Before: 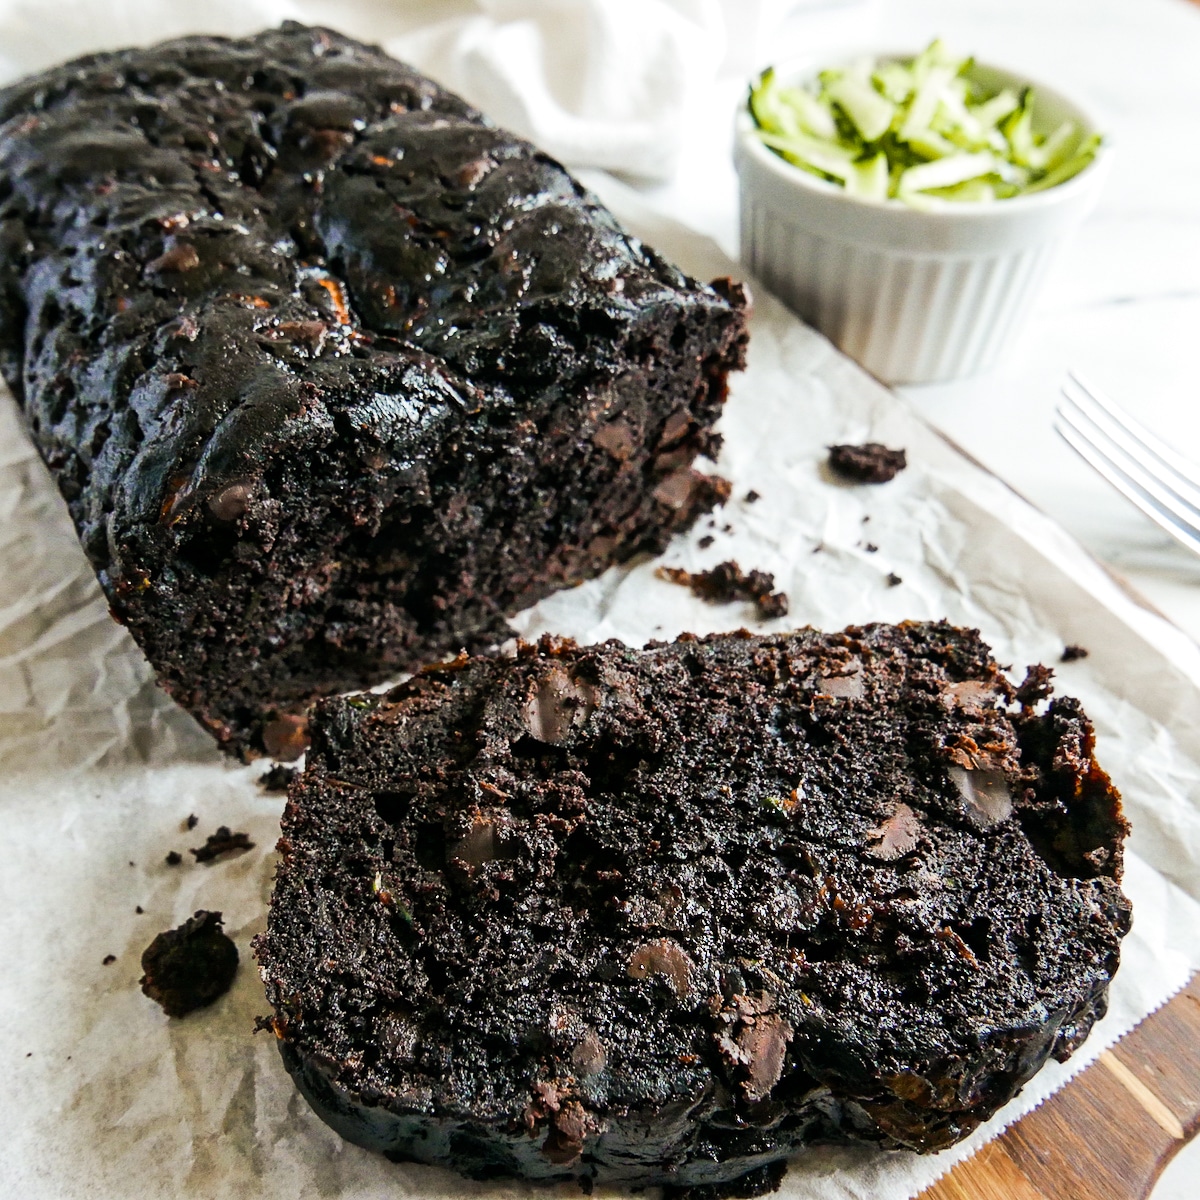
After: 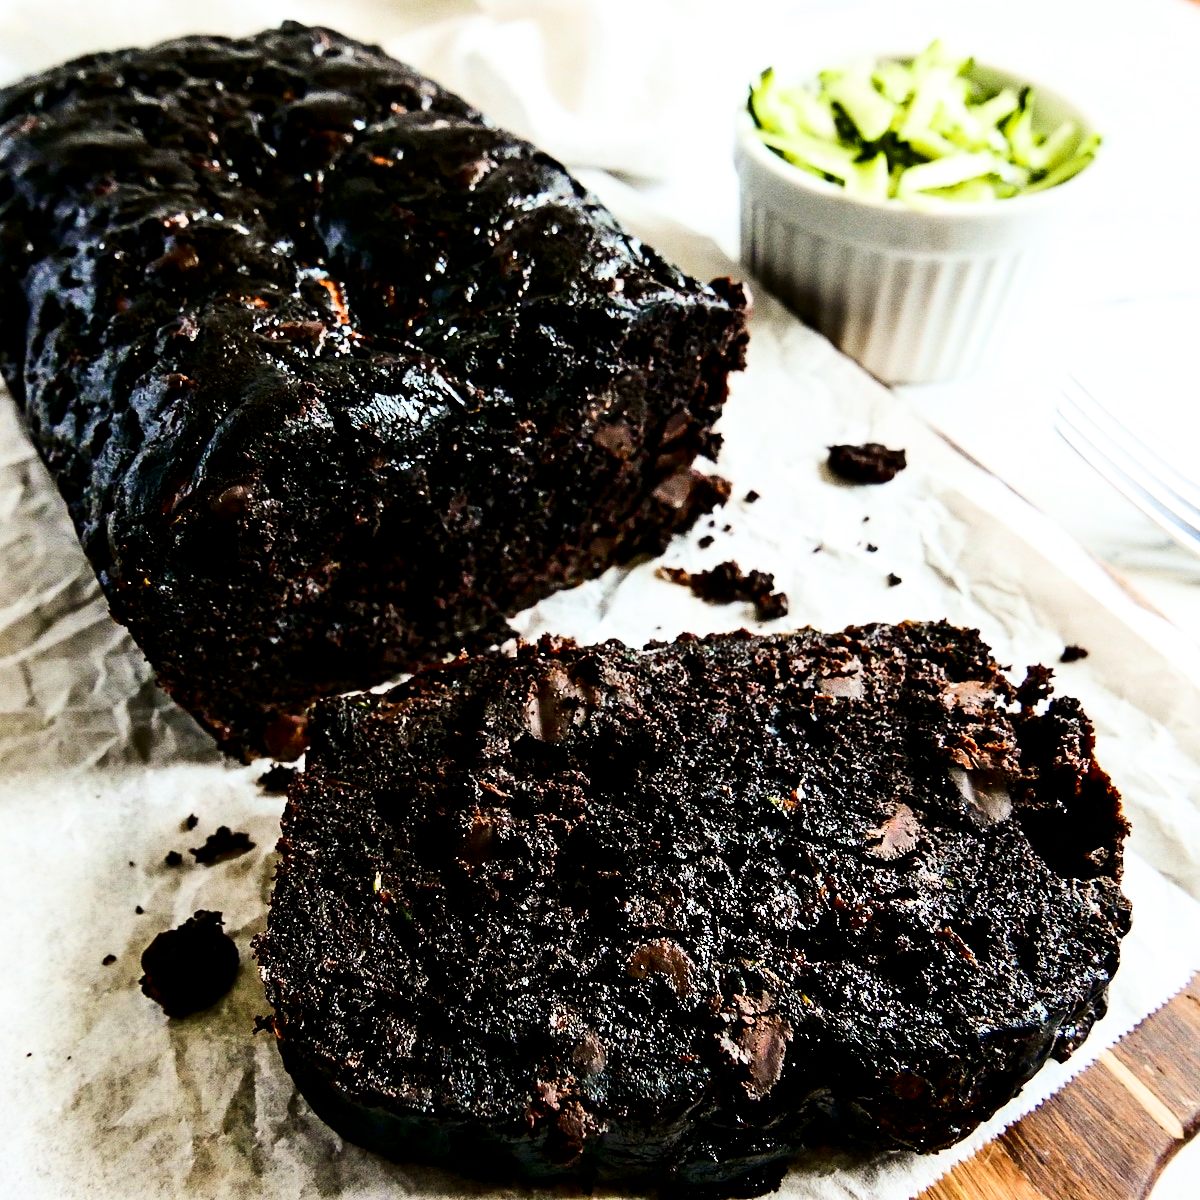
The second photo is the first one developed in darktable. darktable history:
filmic rgb: black relative exposure -6.48 EV, white relative exposure 2.42 EV, threshold 5.97 EV, target white luminance 99.997%, hardness 5.25, latitude 0.885%, contrast 1.423, highlights saturation mix 2.59%, enable highlight reconstruction true
contrast brightness saturation: contrast 0.218, brightness -0.182, saturation 0.245
